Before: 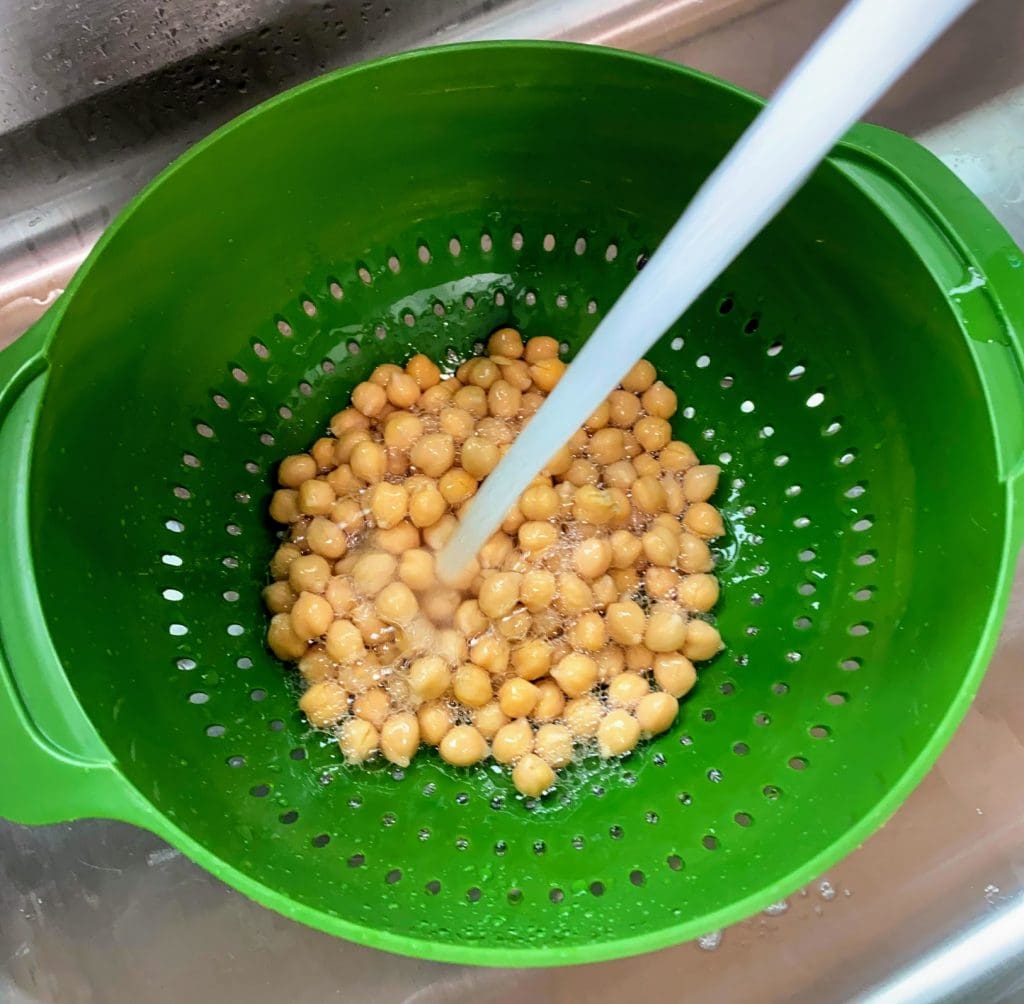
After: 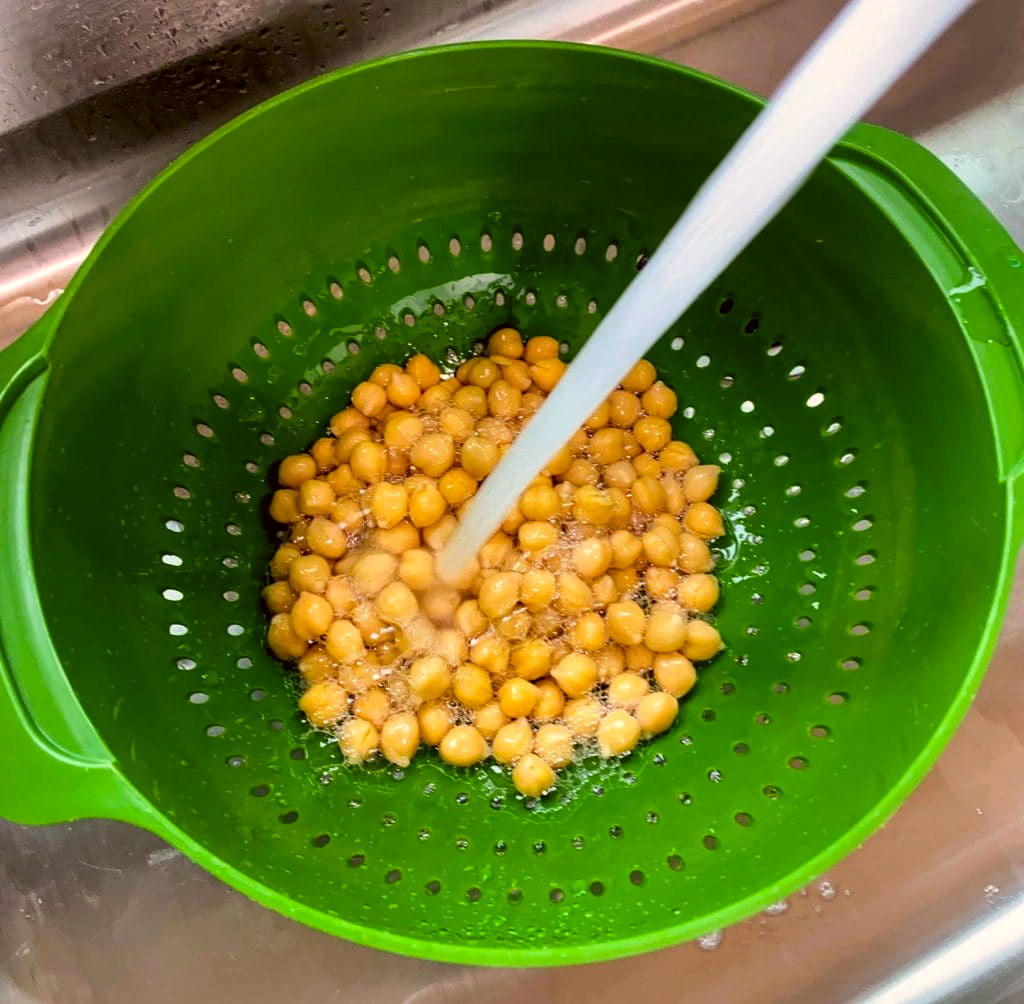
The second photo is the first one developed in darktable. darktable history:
color balance rgb: perceptual saturation grading › global saturation 30%, global vibrance 10%
local contrast: highlights 100%, shadows 100%, detail 120%, midtone range 0.2
color correction: highlights a* 6.27, highlights b* 8.19, shadows a* 5.94, shadows b* 7.23, saturation 0.9
